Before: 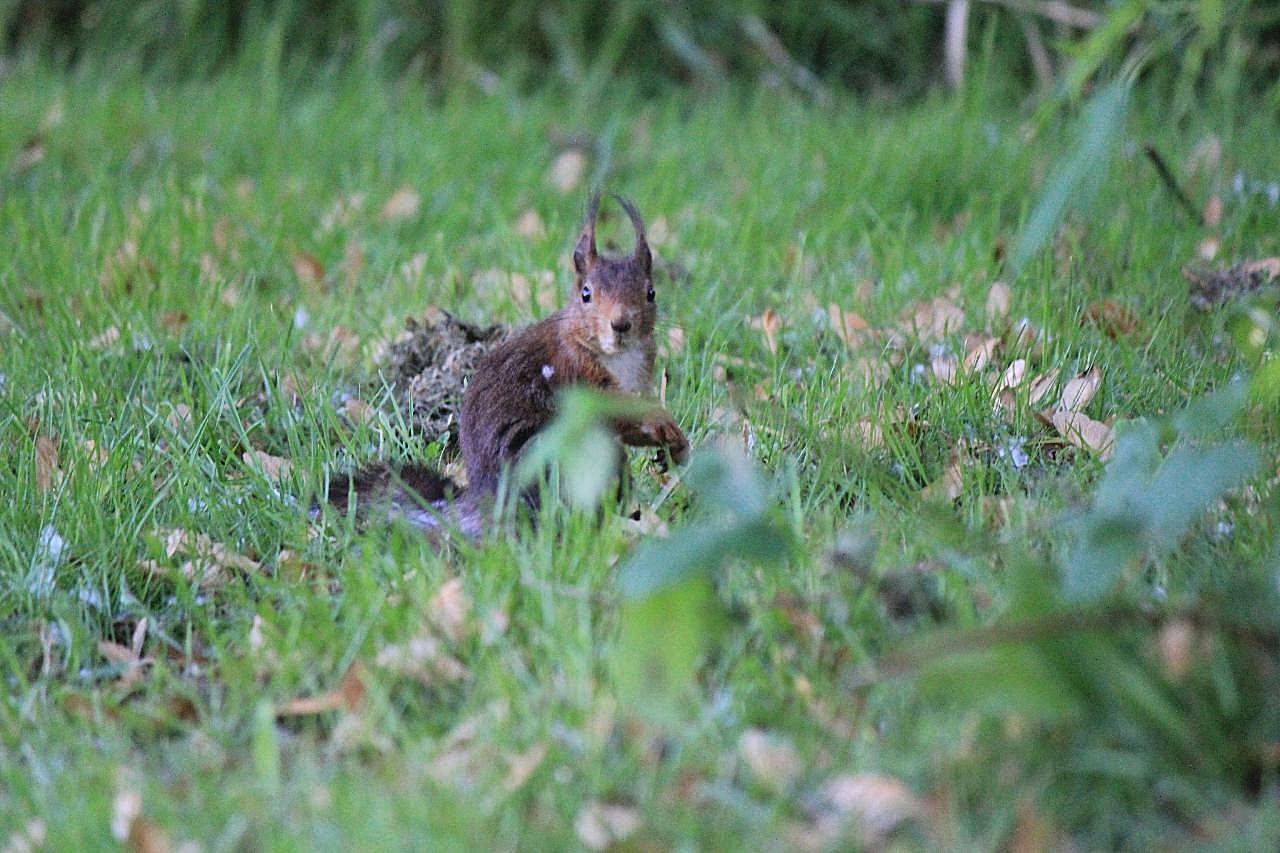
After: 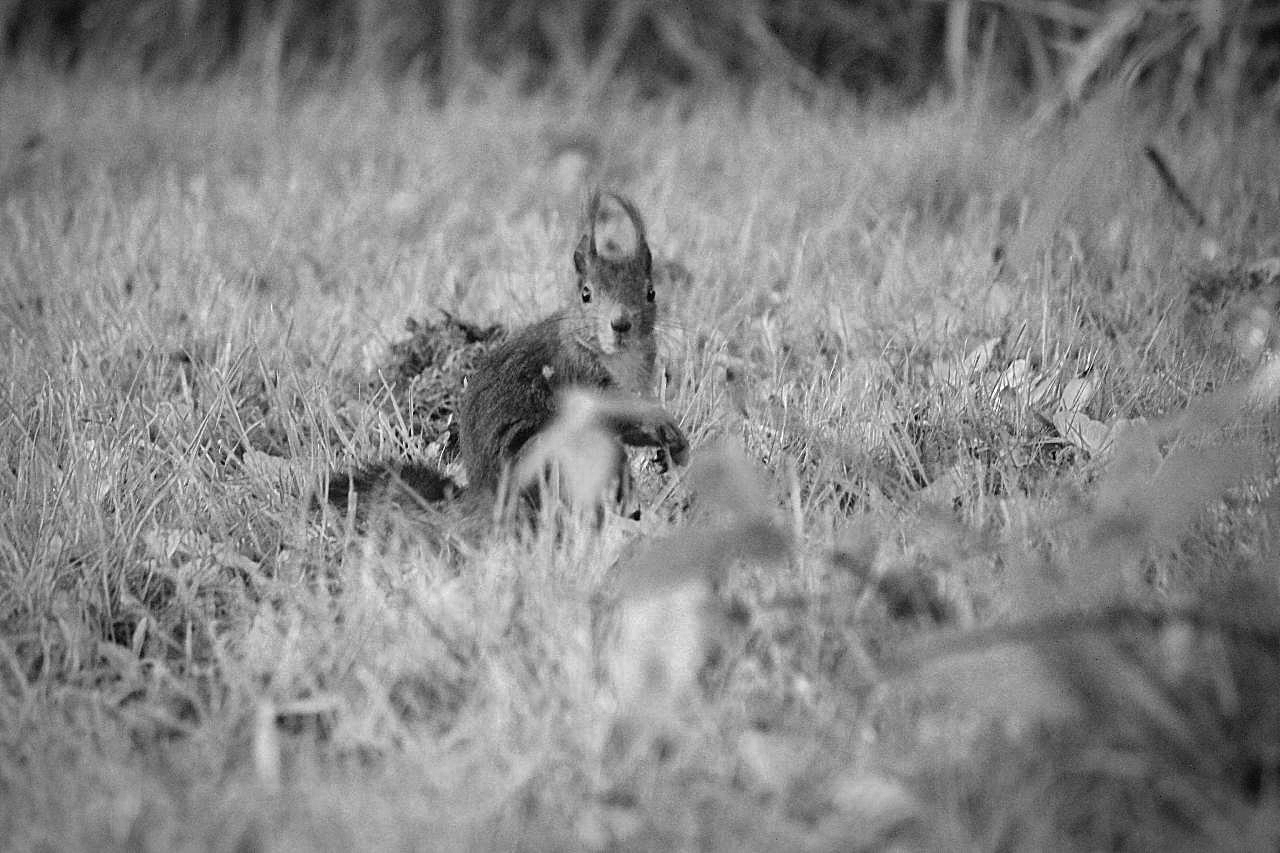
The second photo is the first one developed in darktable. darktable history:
monochrome: size 3.1
vignetting: automatic ratio true
color zones: curves: ch0 [(0.25, 0.667) (0.758, 0.368)]; ch1 [(0.215, 0.245) (0.761, 0.373)]; ch2 [(0.247, 0.554) (0.761, 0.436)]
